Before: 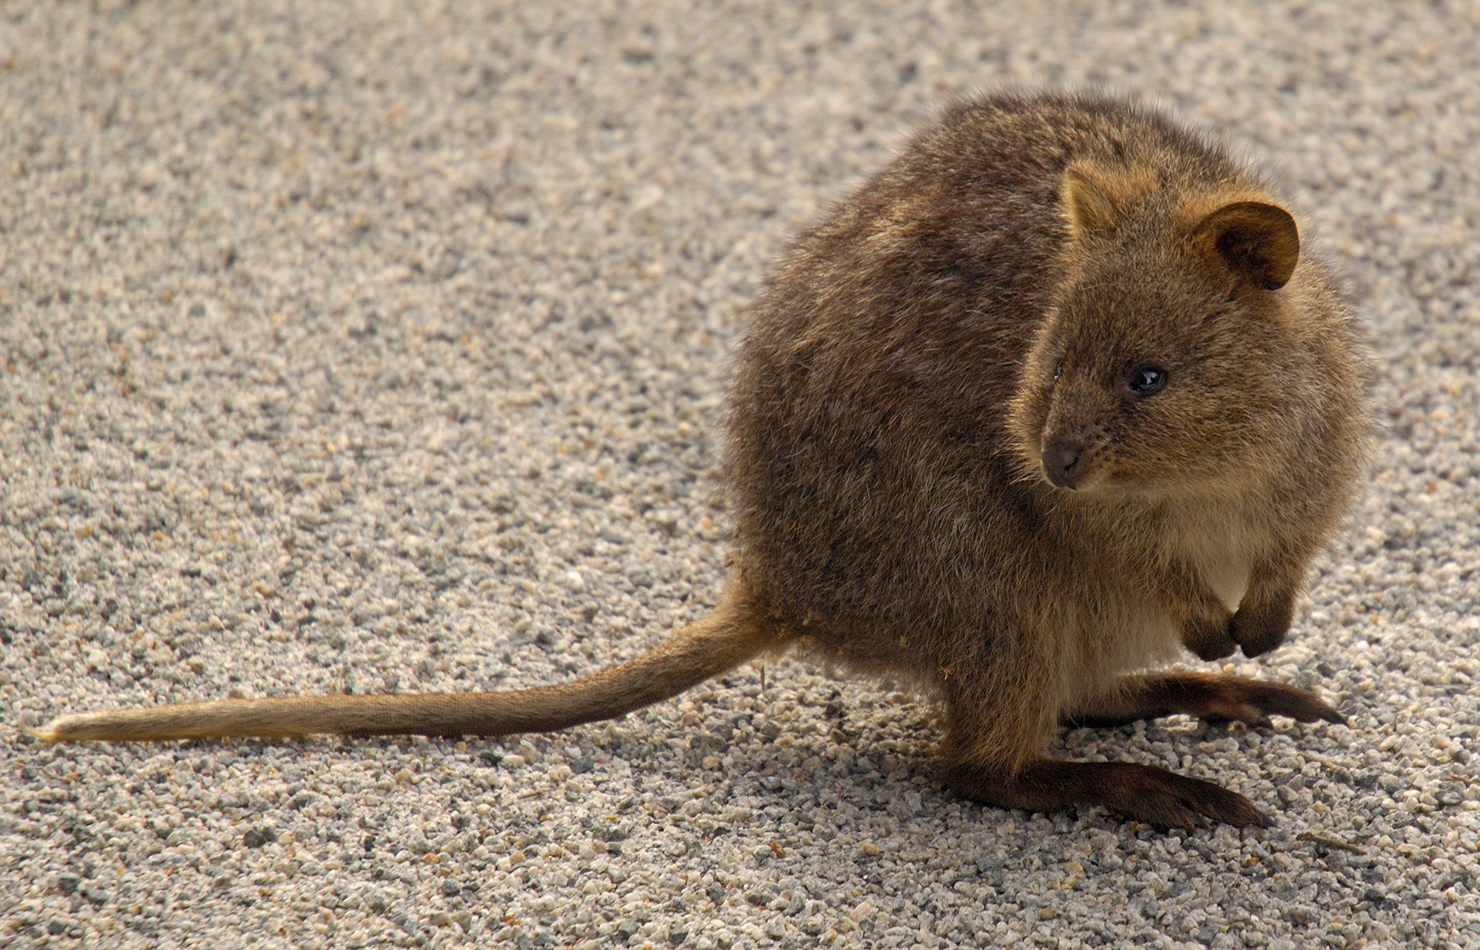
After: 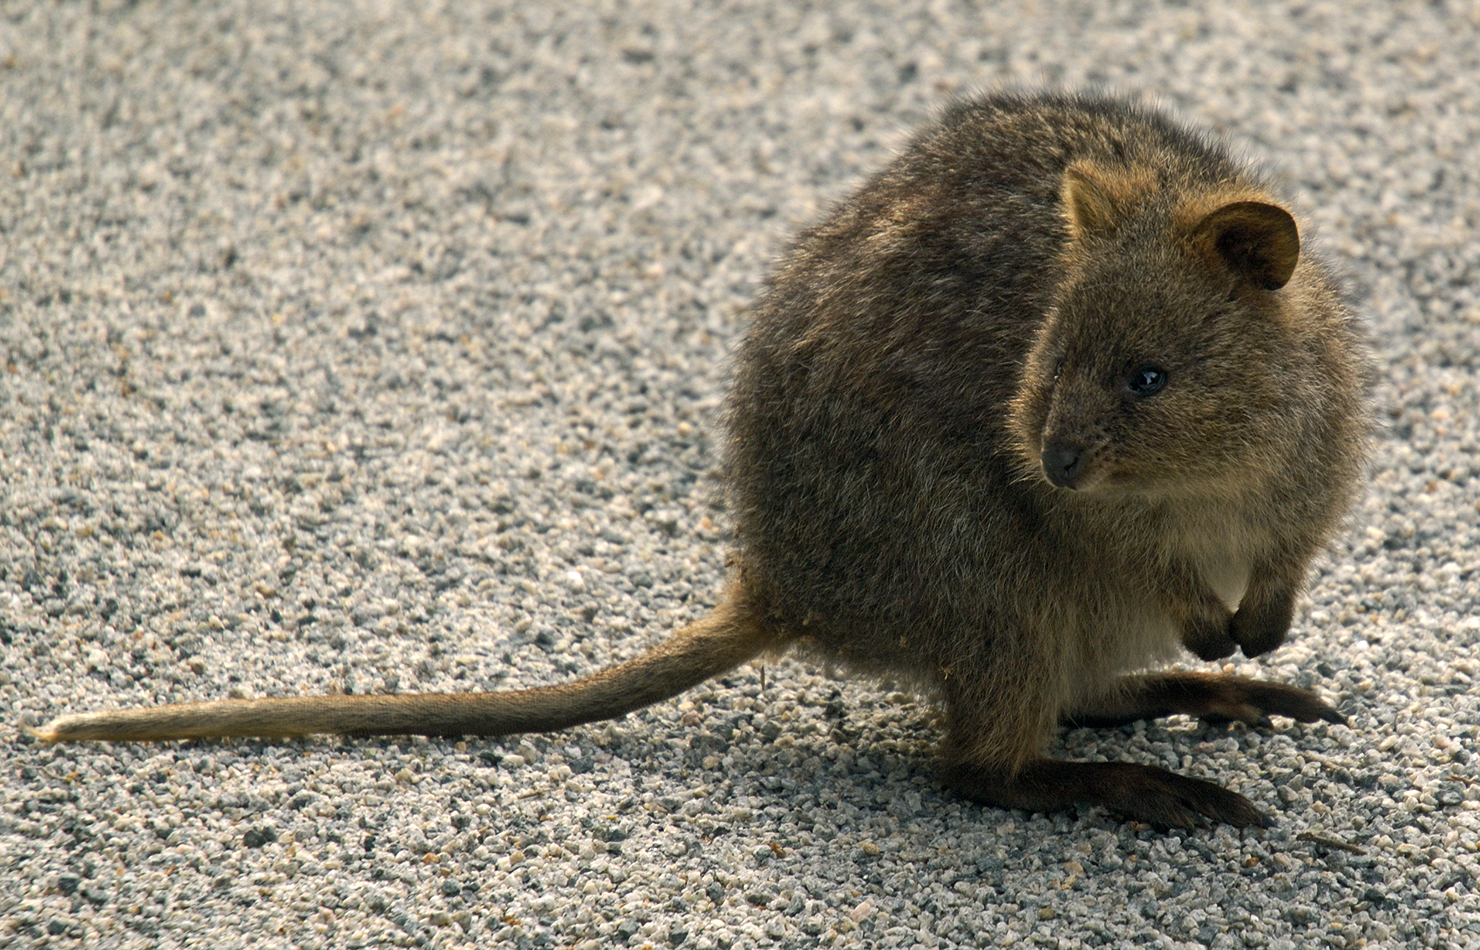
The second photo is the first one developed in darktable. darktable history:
color balance rgb: shadows lift › luminance -7.538%, shadows lift › chroma 2.167%, shadows lift › hue 162.54°, power › luminance -7.715%, power › chroma 1.121%, power › hue 217.8°, perceptual saturation grading › global saturation 0.823%, perceptual saturation grading › mid-tones 11.628%, perceptual brilliance grading › global brilliance 14.662%, perceptual brilliance grading › shadows -34.856%, contrast -9.993%
